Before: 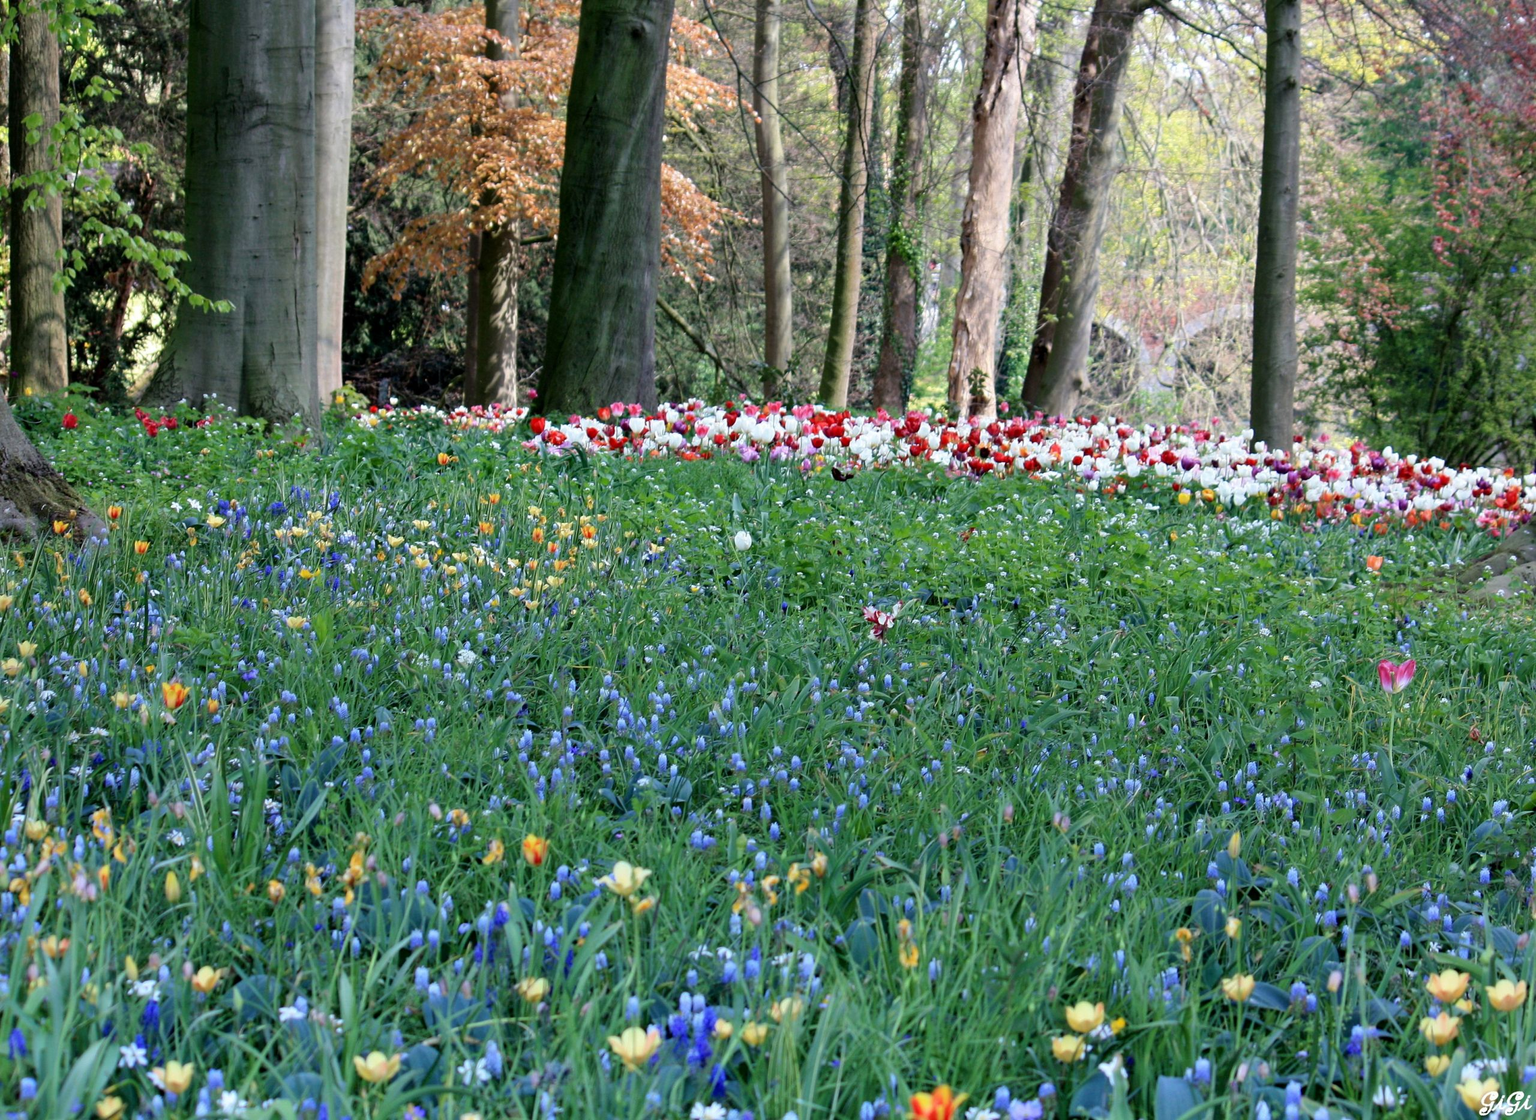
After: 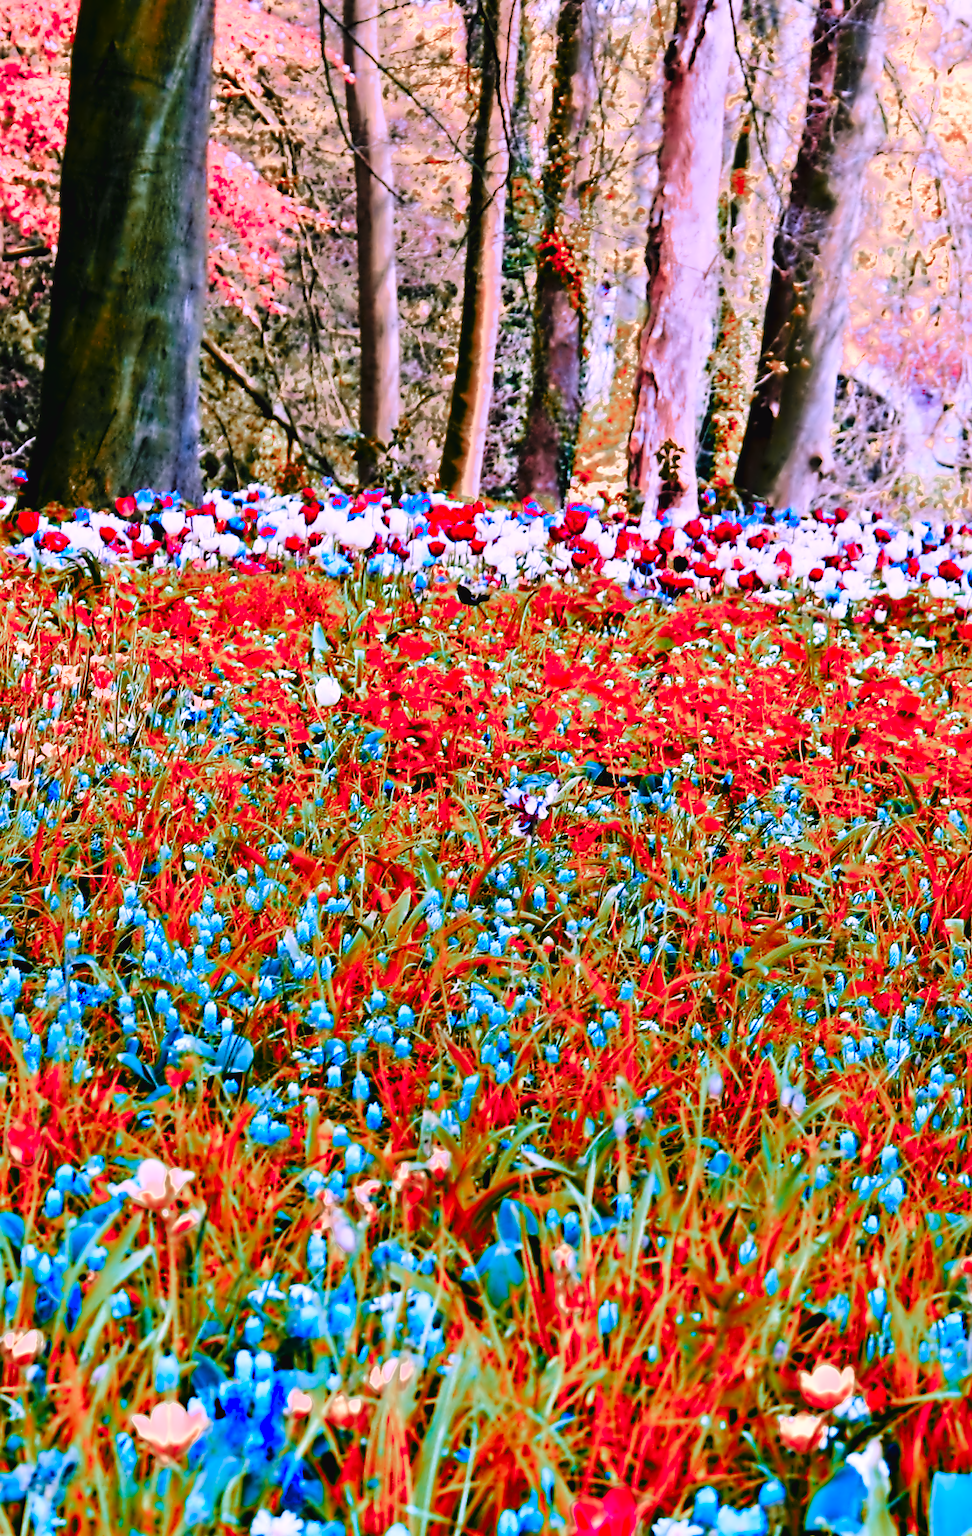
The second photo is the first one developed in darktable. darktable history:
color zones: curves: ch0 [(0.006, 0.385) (0.143, 0.563) (0.243, 0.321) (0.352, 0.464) (0.516, 0.456) (0.625, 0.5) (0.75, 0.5) (0.875, 0.5)]; ch1 [(0, 0.5) (0.134, 0.504) (0.246, 0.463) (0.421, 0.515) (0.5, 0.56) (0.625, 0.5) (0.75, 0.5) (0.875, 0.5)]; ch2 [(0, 0.5) (0.131, 0.426) (0.307, 0.289) (0.38, 0.188) (0.513, 0.216) (0.625, 0.548) (0.75, 0.468) (0.838, 0.396) (0.971, 0.311)]
color balance rgb: global offset › luminance 0.711%, linear chroma grading › global chroma 14.983%, perceptual saturation grading › global saturation 10.068%, perceptual brilliance grading › highlights 7.417%, perceptual brilliance grading › mid-tones 3.693%, perceptual brilliance grading › shadows 2.306%
contrast equalizer: y [[0.5, 0.542, 0.583, 0.625, 0.667, 0.708], [0.5 ×6], [0.5 ×6], [0, 0.033, 0.067, 0.1, 0.133, 0.167], [0, 0.05, 0.1, 0.15, 0.2, 0.25]]
tone curve: curves: ch0 [(0, 0) (0.07, 0.052) (0.23, 0.254) (0.486, 0.53) (0.822, 0.825) (0.994, 0.955)]; ch1 [(0, 0) (0.226, 0.261) (0.379, 0.442) (0.469, 0.472) (0.495, 0.495) (0.514, 0.504) (0.561, 0.568) (0.59, 0.612) (1, 1)]; ch2 [(0, 0) (0.269, 0.299) (0.459, 0.441) (0.498, 0.499) (0.523, 0.52) (0.551, 0.576) (0.629, 0.643) (0.659, 0.681) (0.718, 0.764) (1, 1)], color space Lab, linked channels, preserve colors none
base curve: curves: ch0 [(0, 0) (0.036, 0.025) (0.121, 0.166) (0.206, 0.329) (0.605, 0.79) (1, 1)], preserve colors none
exposure: exposure -0.148 EV, compensate exposure bias true, compensate highlight preservation false
color correction: highlights a* 18.9, highlights b* -11.64, saturation 1.65
crop: left 33.788%, top 5.985%, right 22.774%
